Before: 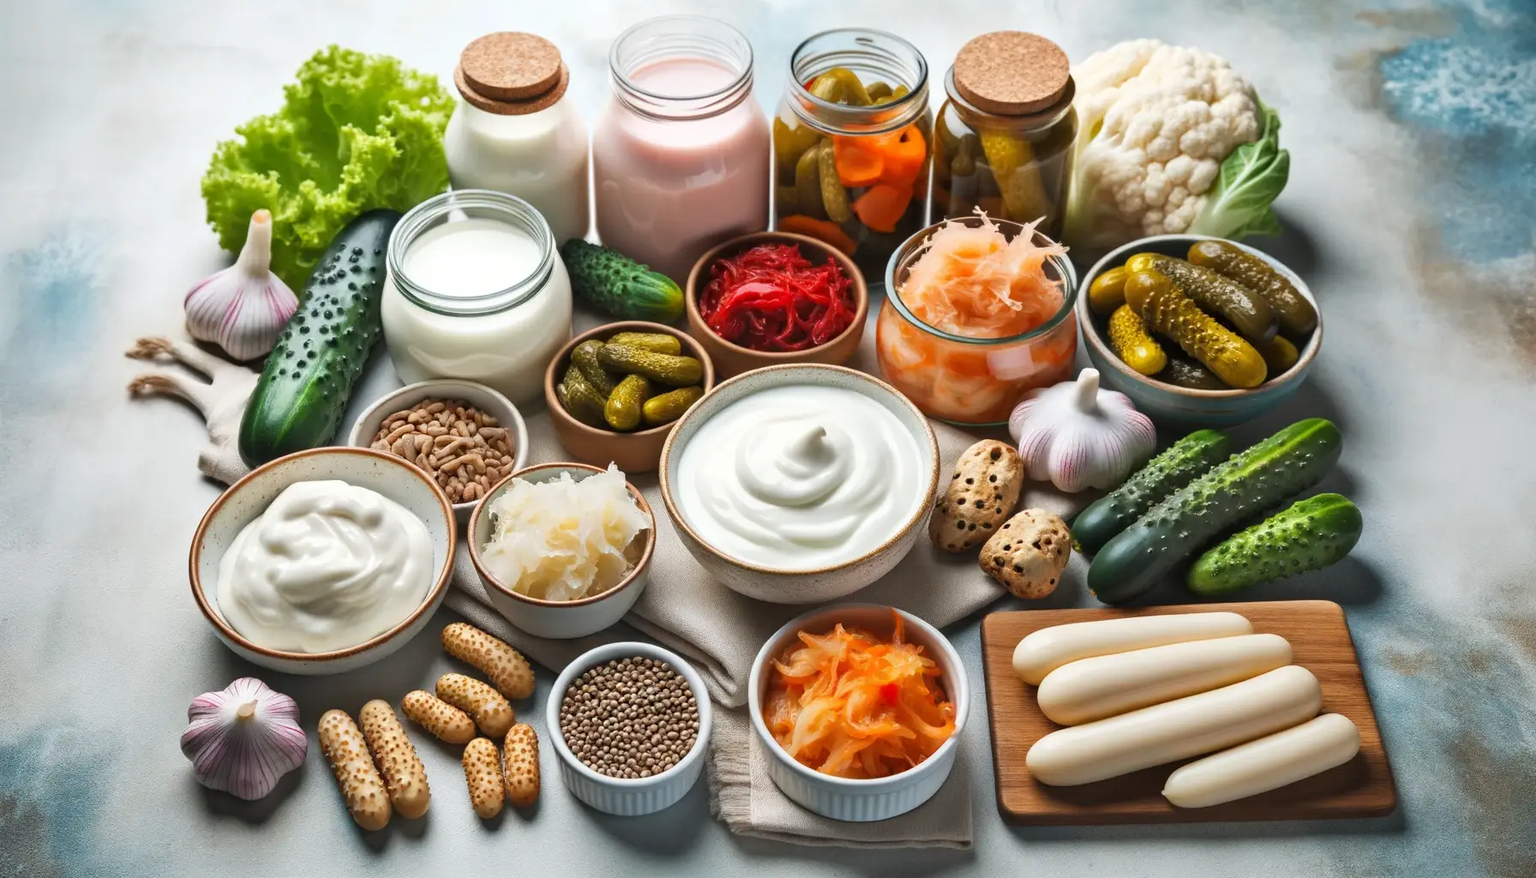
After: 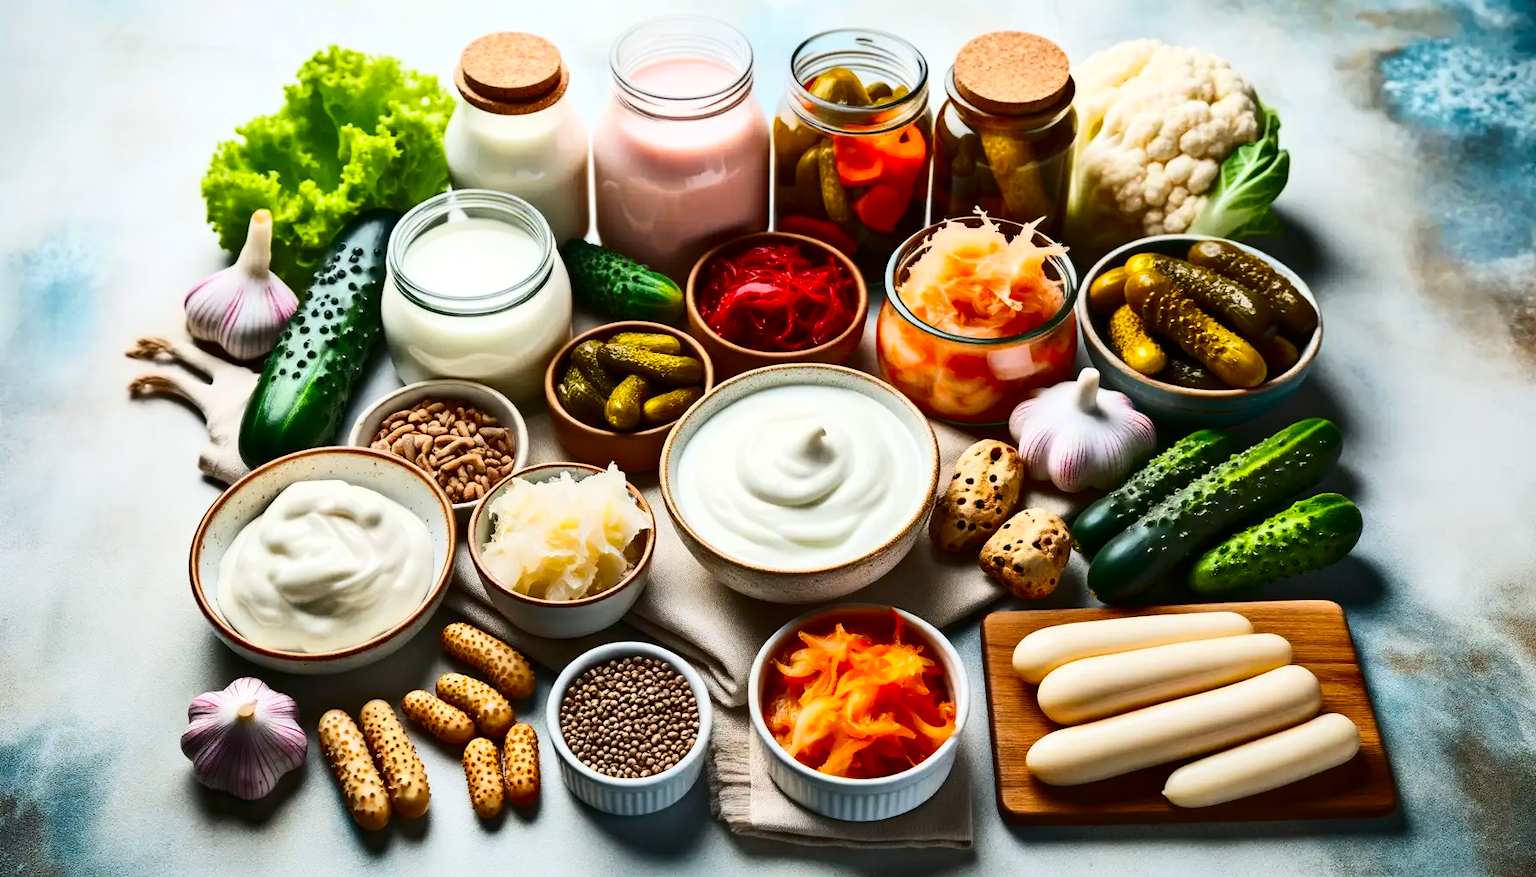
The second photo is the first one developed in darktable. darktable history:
contrast brightness saturation: contrast 0.32, brightness -0.08, saturation 0.17
color balance: output saturation 120%
